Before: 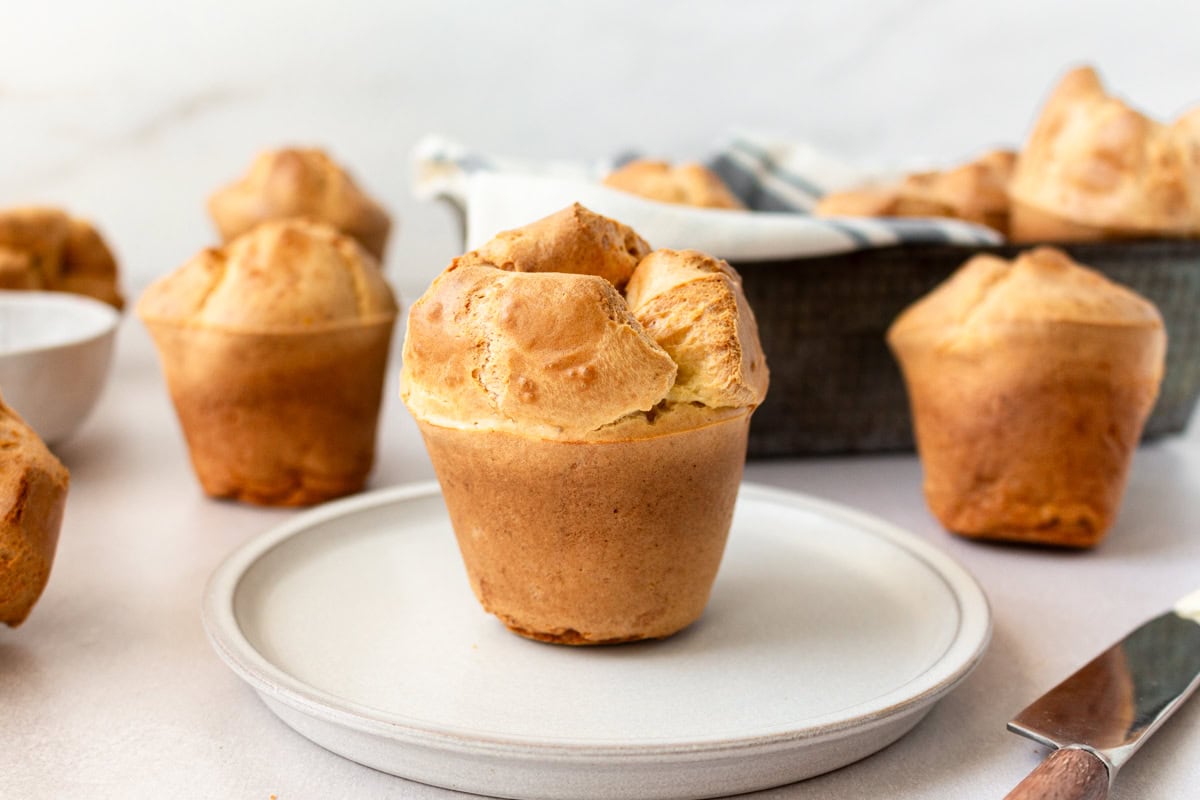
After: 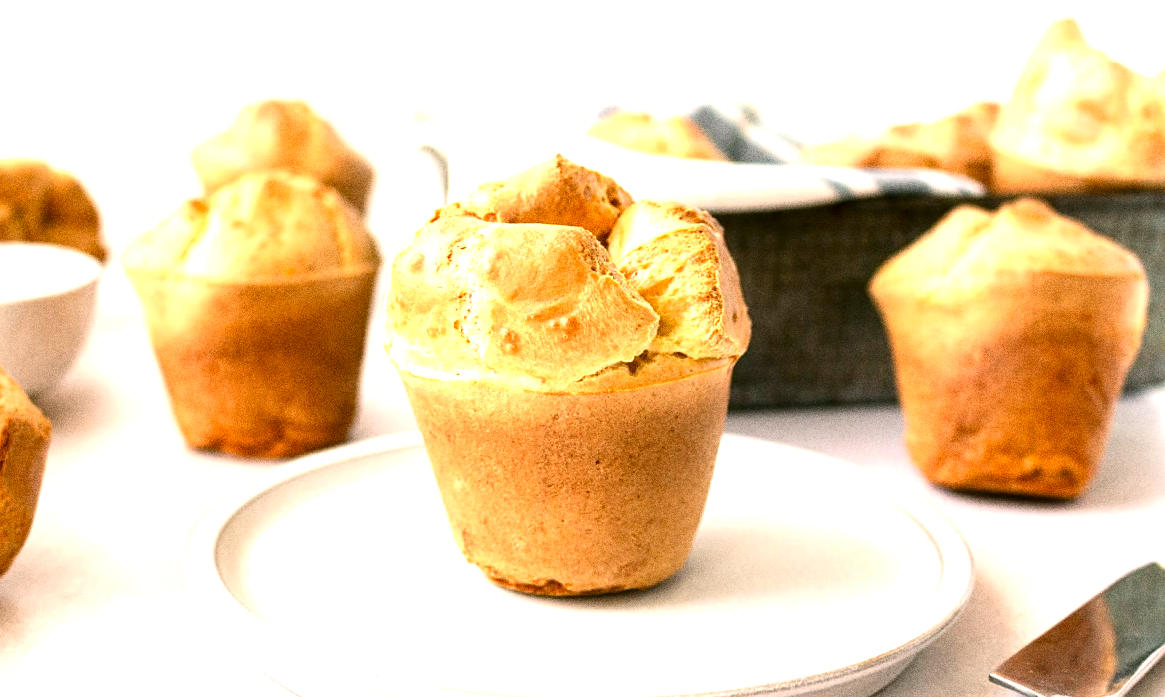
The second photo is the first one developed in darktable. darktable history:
color correction: highlights a* 4.02, highlights b* 4.98, shadows a* -7.55, shadows b* 4.98
crop: left 1.507%, top 6.147%, right 1.379%, bottom 6.637%
sharpen: amount 0.2
grain: coarseness 0.09 ISO, strength 40%
exposure: exposure 1.061 EV, compensate highlight preservation false
